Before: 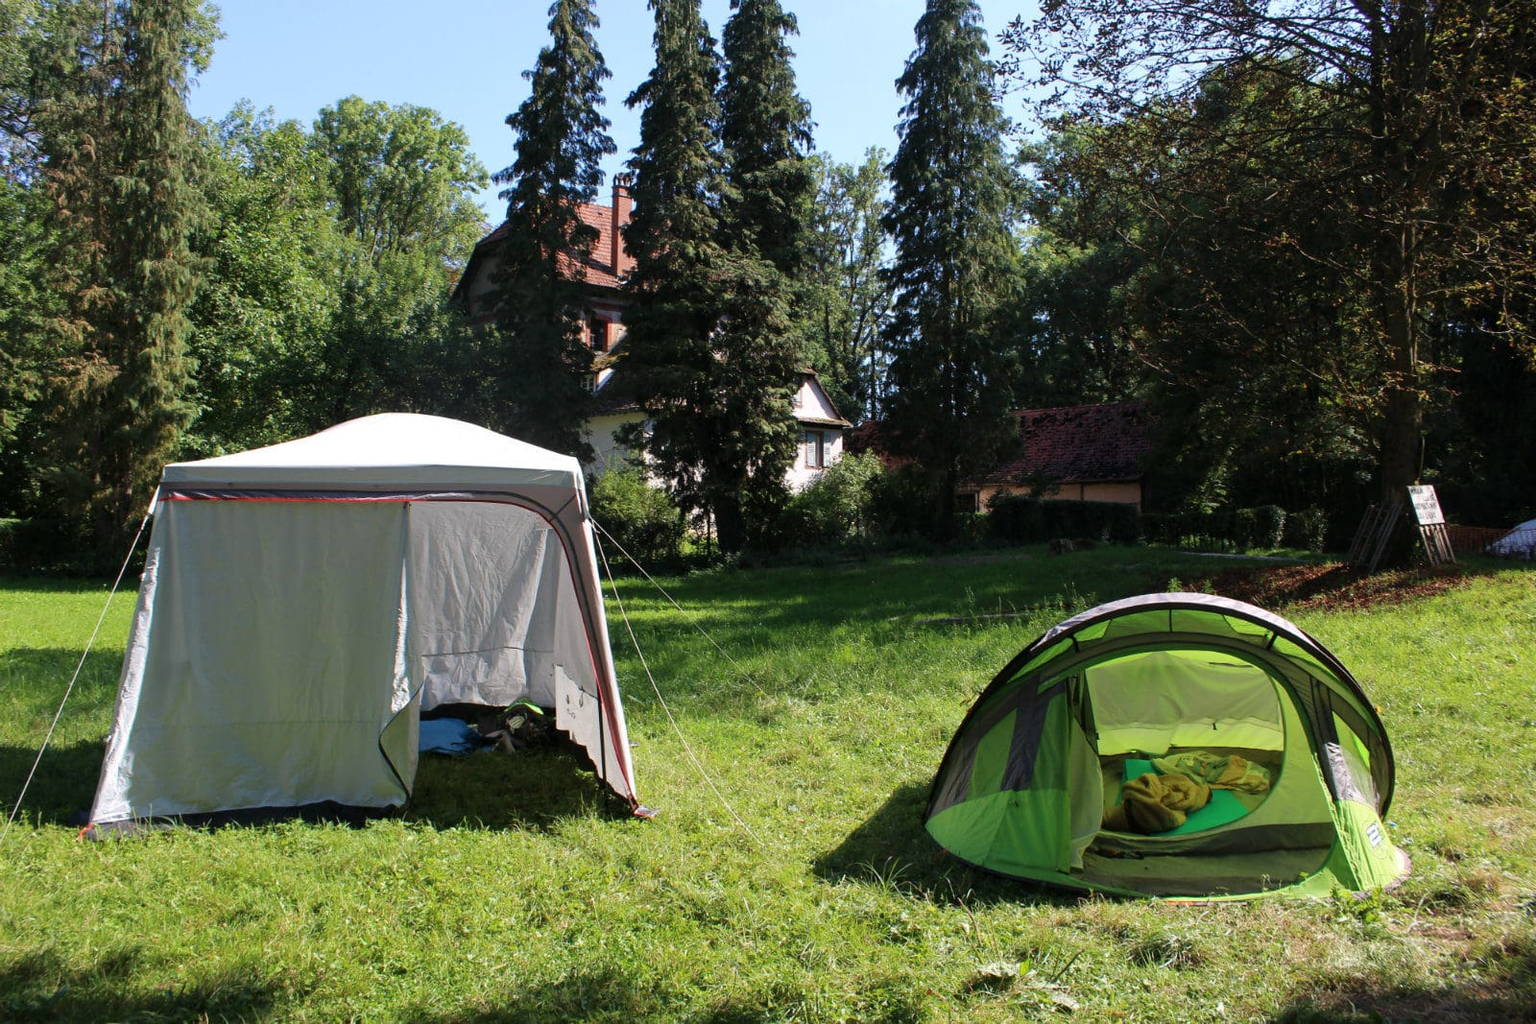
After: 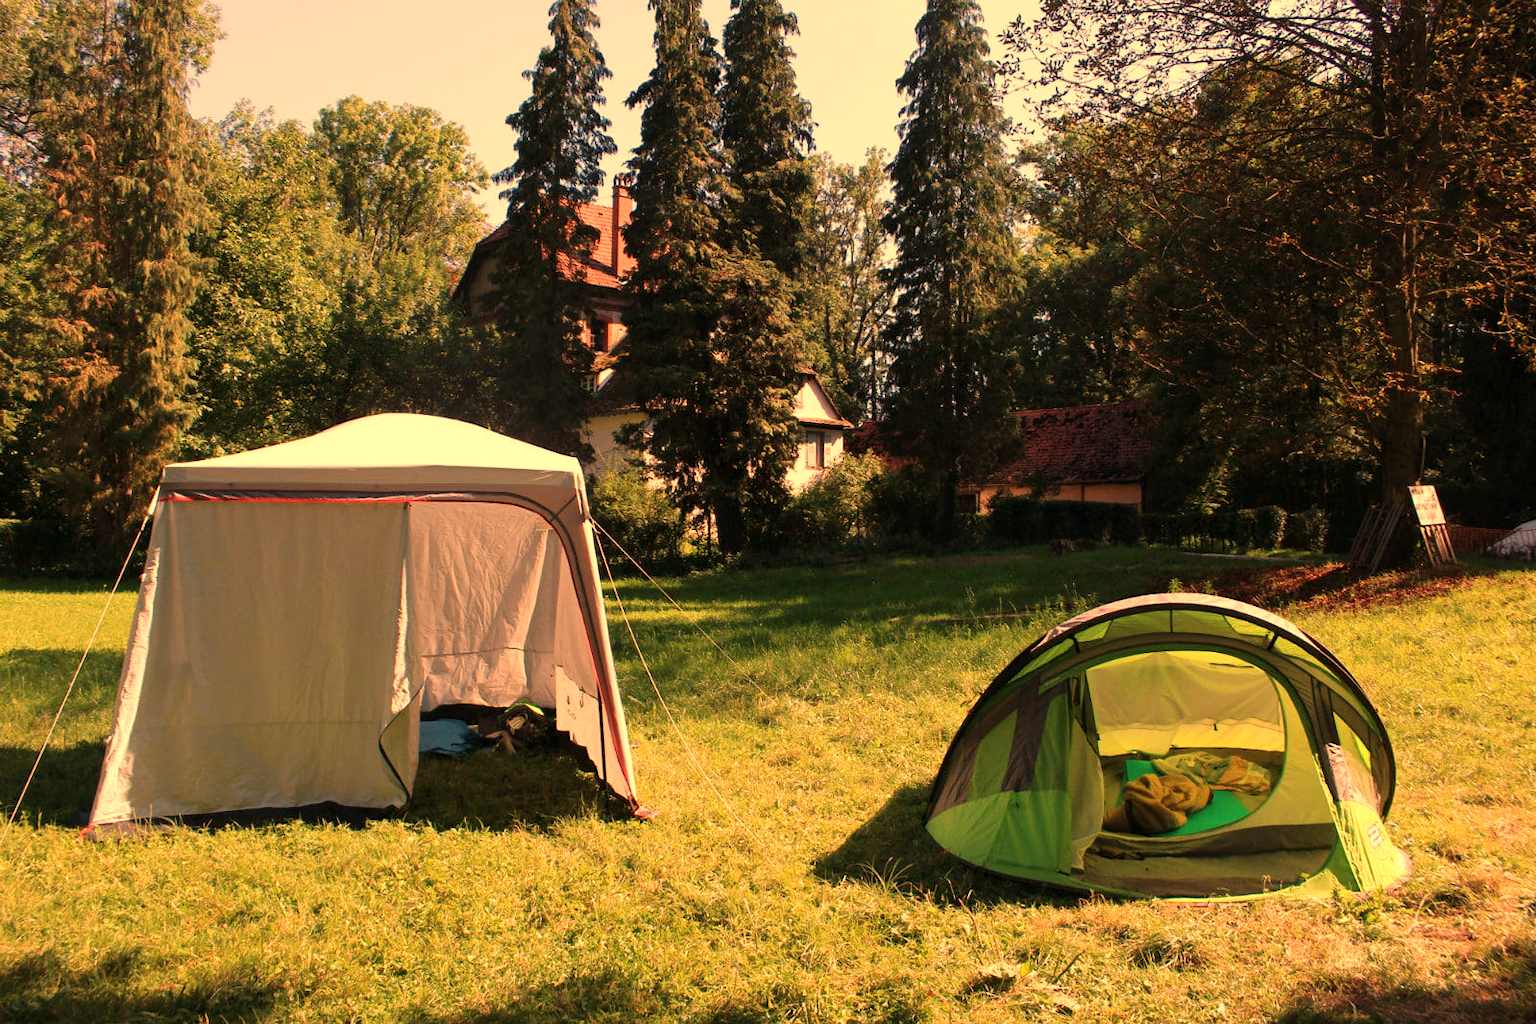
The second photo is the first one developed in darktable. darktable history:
white balance: red 1.467, blue 0.684
